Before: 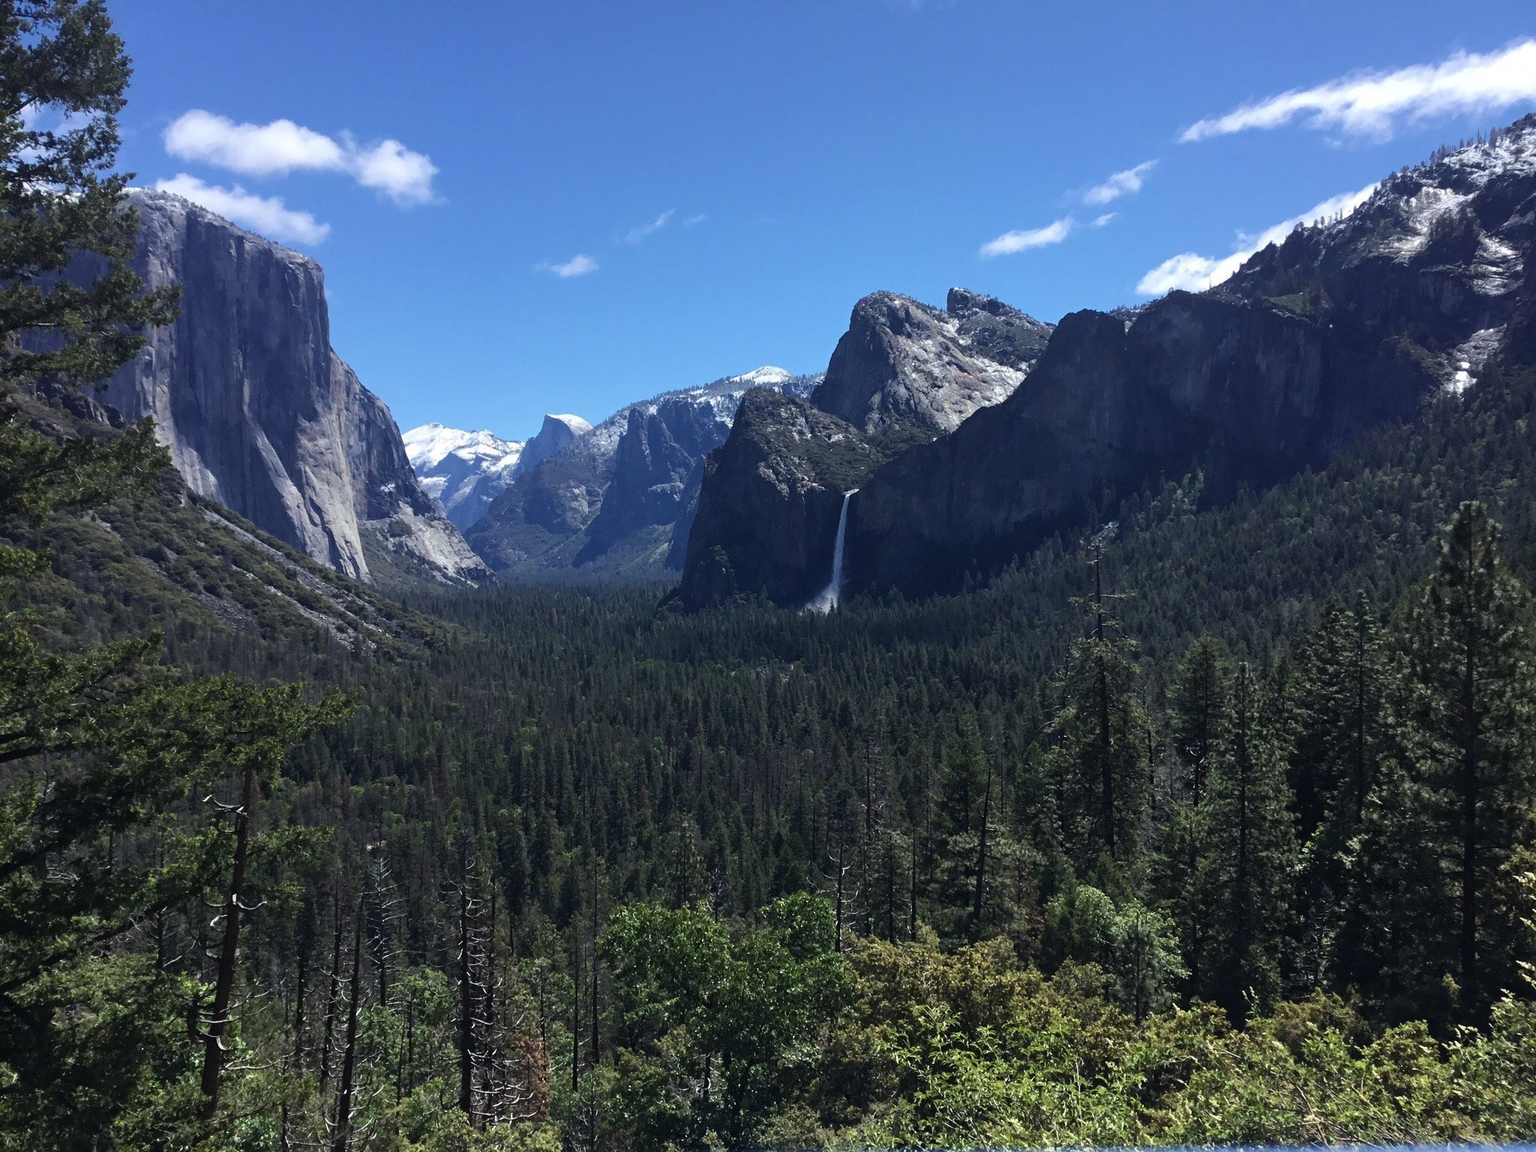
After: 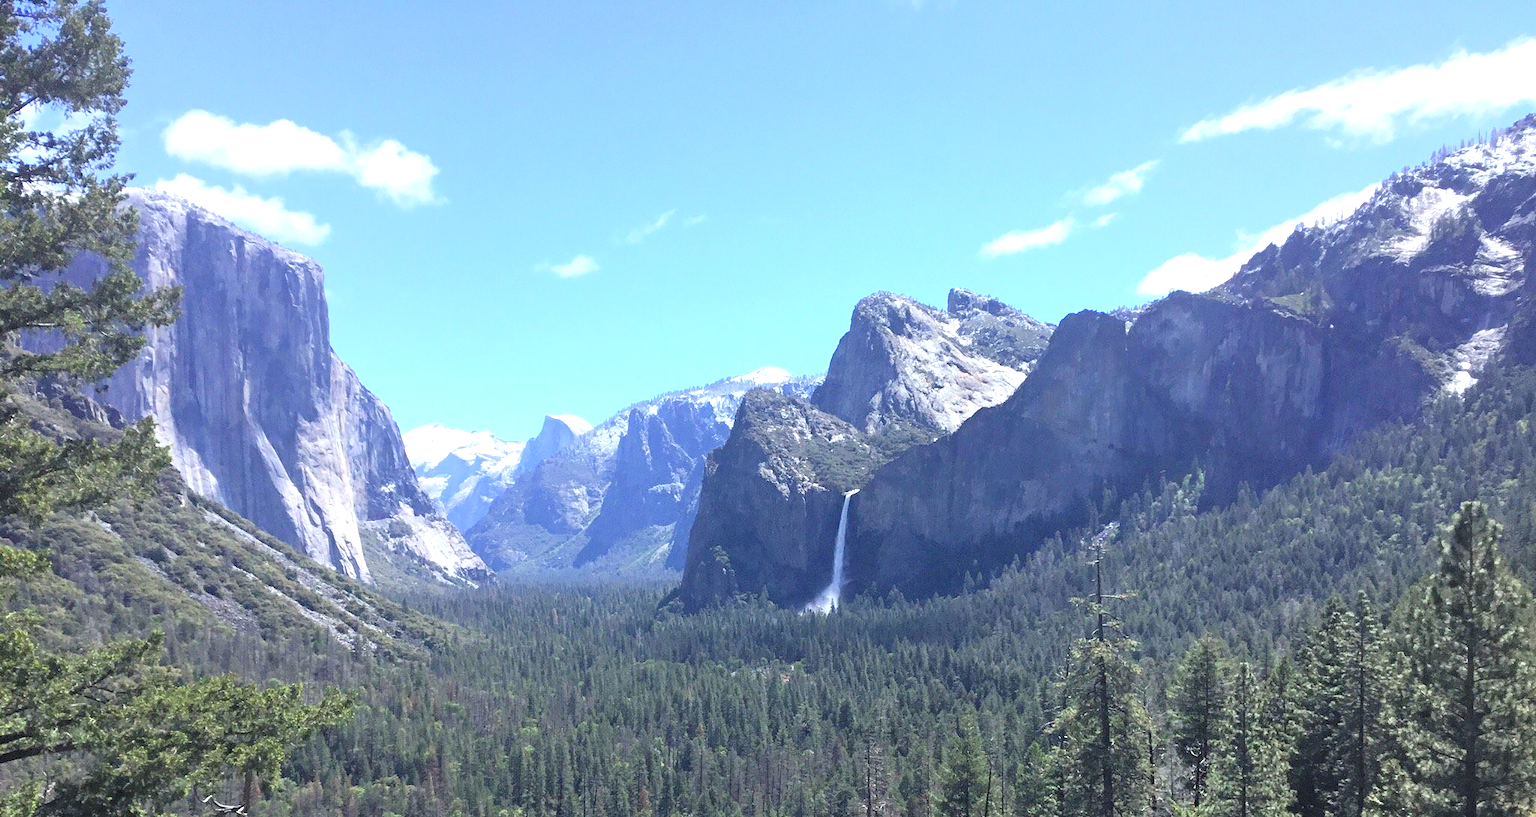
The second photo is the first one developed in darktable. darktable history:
crop: right 0%, bottom 29.068%
contrast brightness saturation: contrast 0.143, brightness 0.23
levels: levels [0.036, 0.364, 0.827]
